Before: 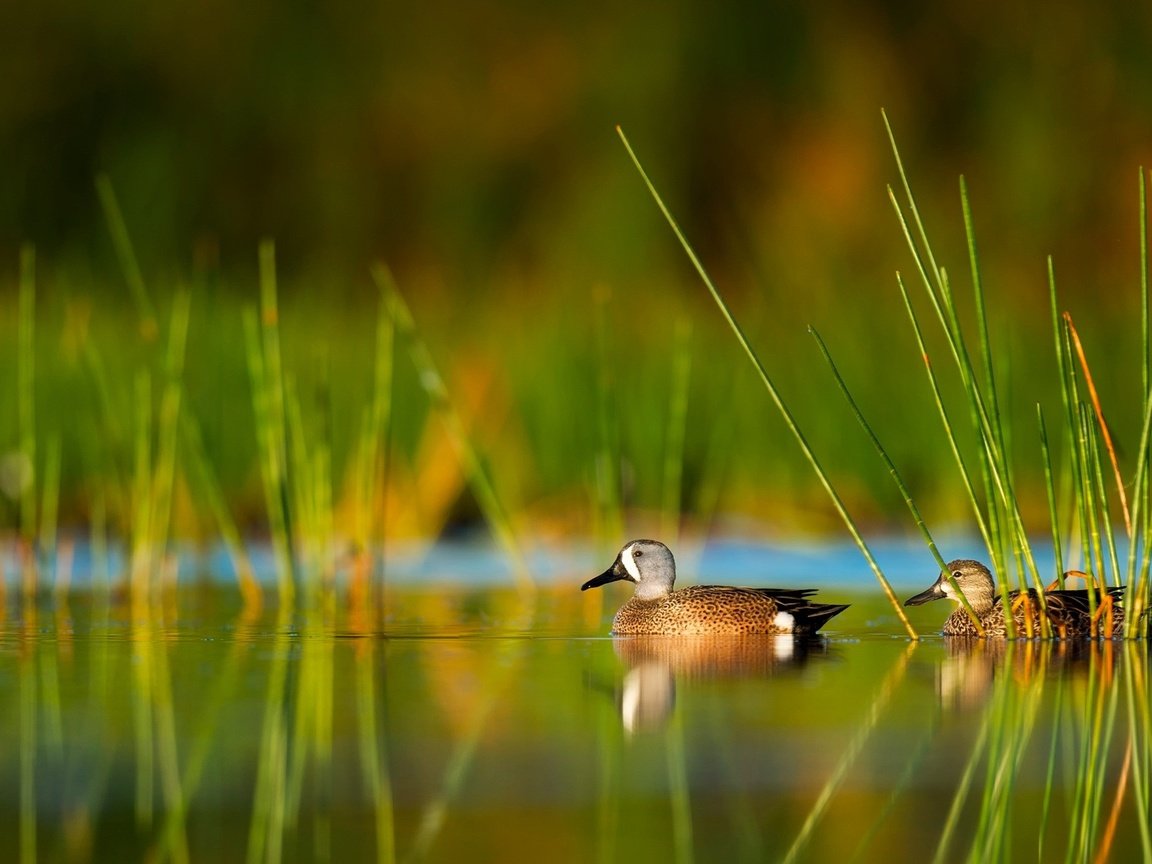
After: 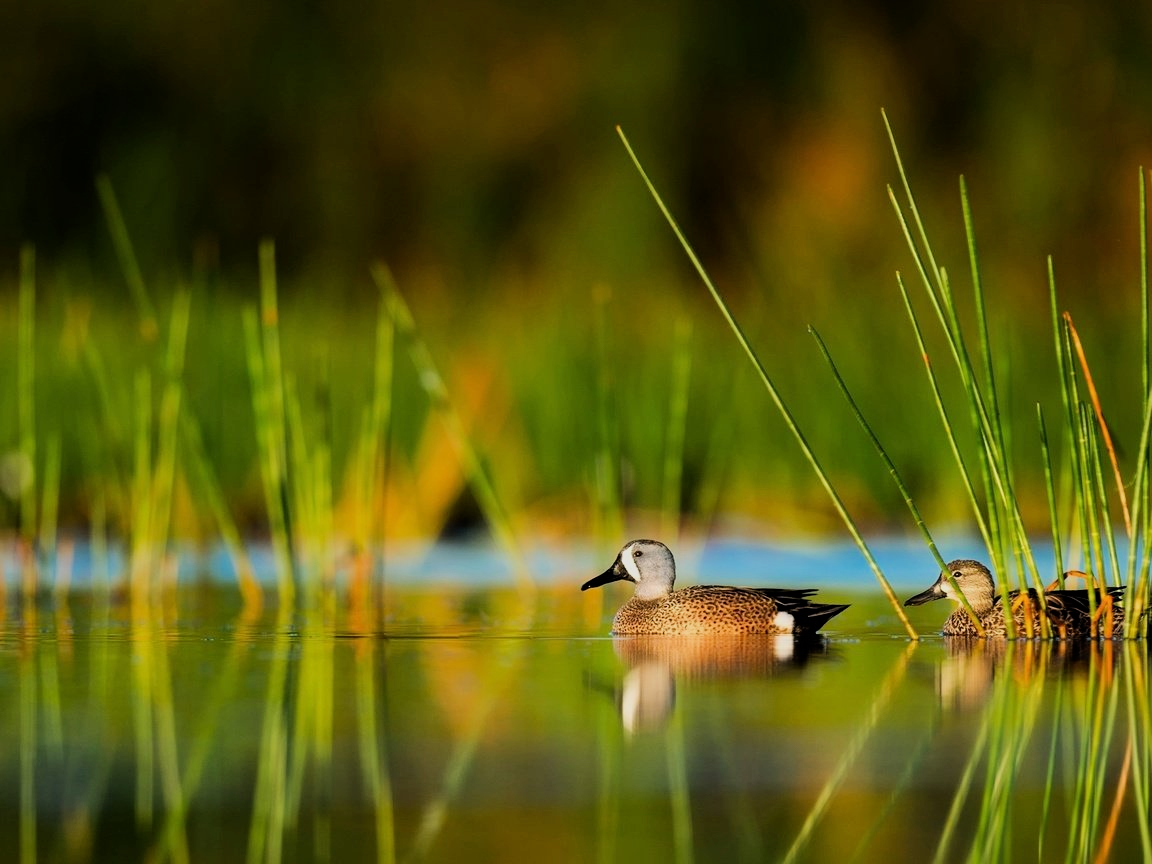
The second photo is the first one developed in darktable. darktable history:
tone equalizer: -8 EV -0.388 EV, -7 EV -0.376 EV, -6 EV -0.301 EV, -5 EV -0.194 EV, -3 EV 0.242 EV, -2 EV 0.346 EV, -1 EV 0.41 EV, +0 EV 0.423 EV, edges refinement/feathering 500, mask exposure compensation -1.57 EV, preserve details no
filmic rgb: black relative exposure -7.65 EV, white relative exposure 4.56 EV, threshold 3.01 EV, hardness 3.61, color science v6 (2022), enable highlight reconstruction true
